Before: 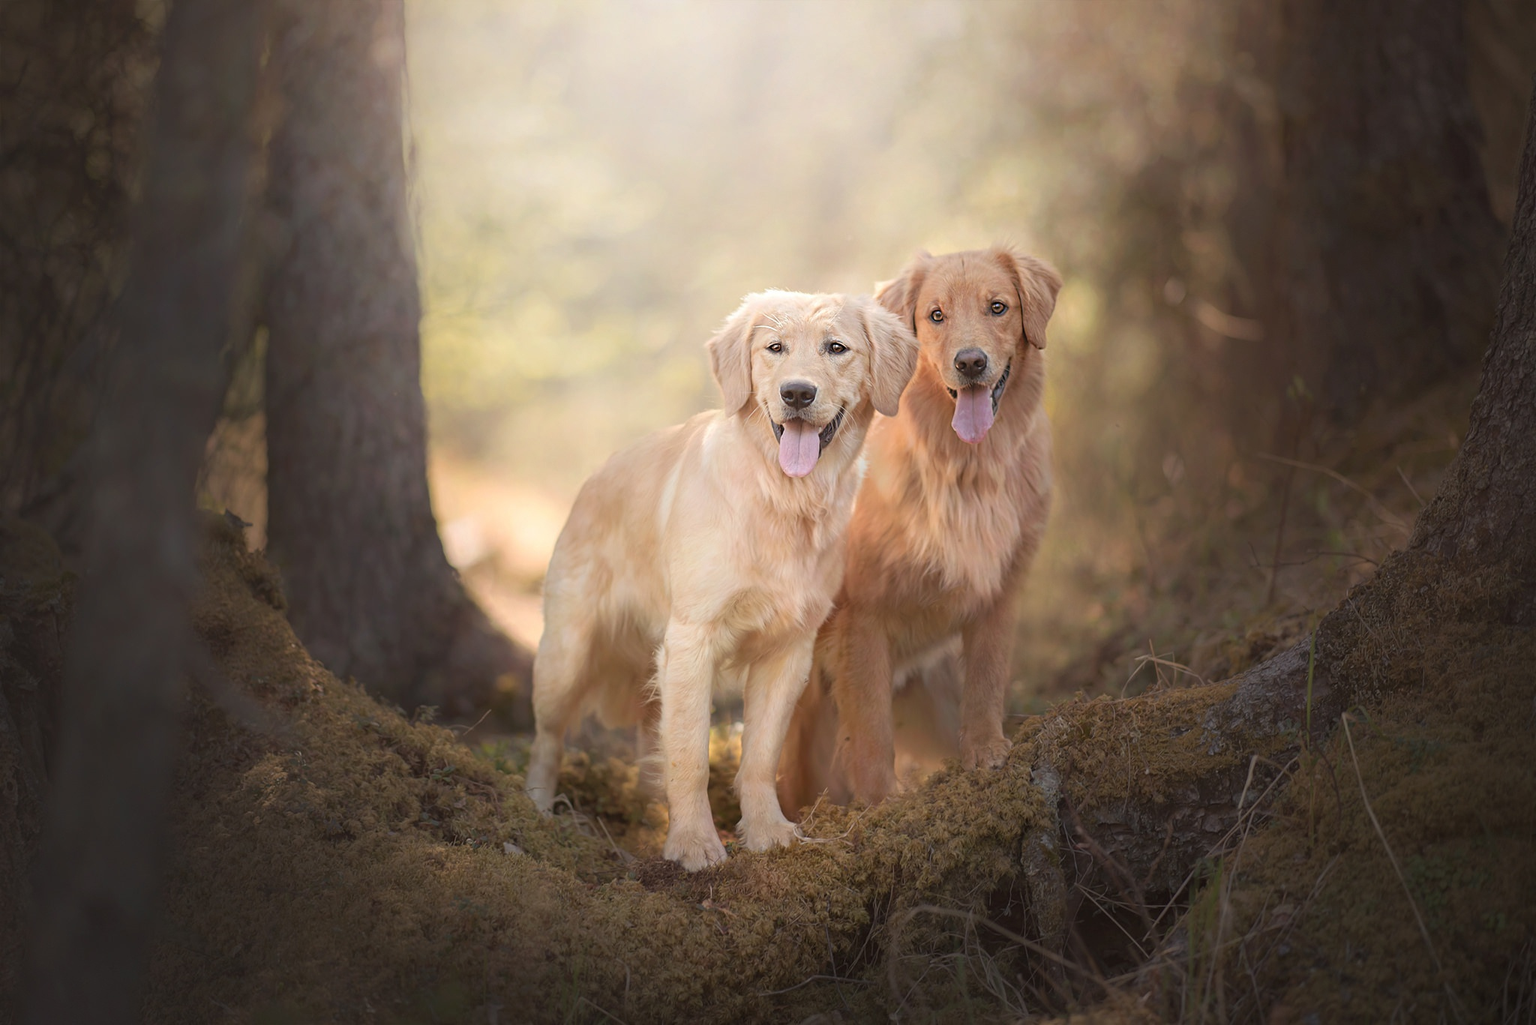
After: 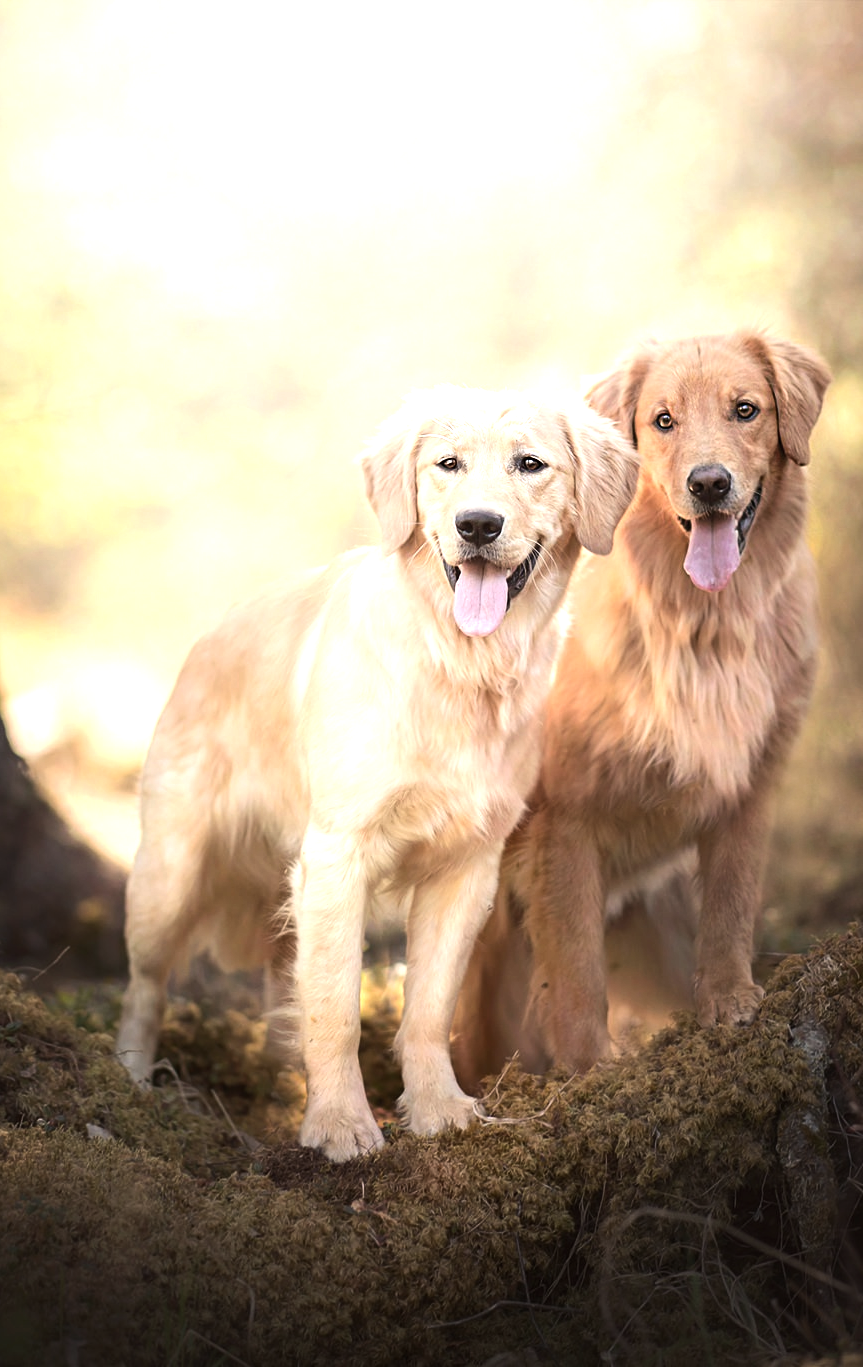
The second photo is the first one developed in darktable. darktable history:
tone equalizer: -8 EV -1.08 EV, -7 EV -1.01 EV, -6 EV -0.867 EV, -5 EV -0.578 EV, -3 EV 0.578 EV, -2 EV 0.867 EV, -1 EV 1.01 EV, +0 EV 1.08 EV, edges refinement/feathering 500, mask exposure compensation -1.57 EV, preserve details no
exposure: black level correction 0.001, compensate highlight preservation false
crop: left 28.583%, right 29.231%
